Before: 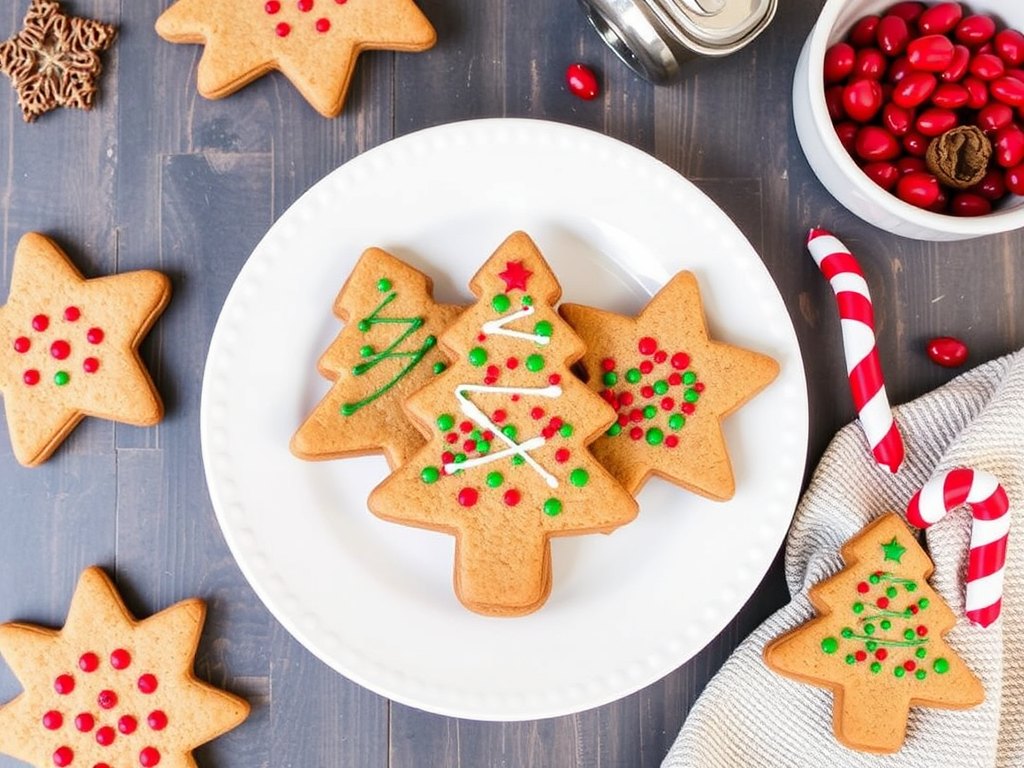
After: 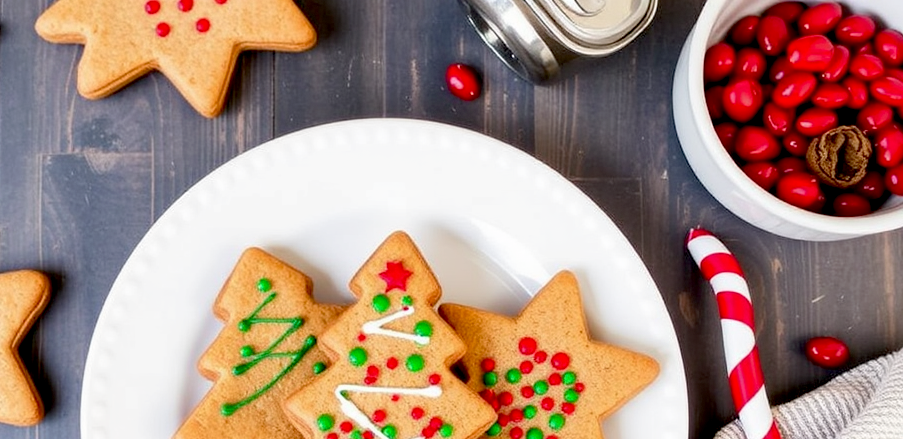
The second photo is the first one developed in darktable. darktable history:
crop and rotate: left 11.812%, bottom 42.776%
exposure: black level correction 0.016, exposure -0.009 EV, compensate highlight preservation false
